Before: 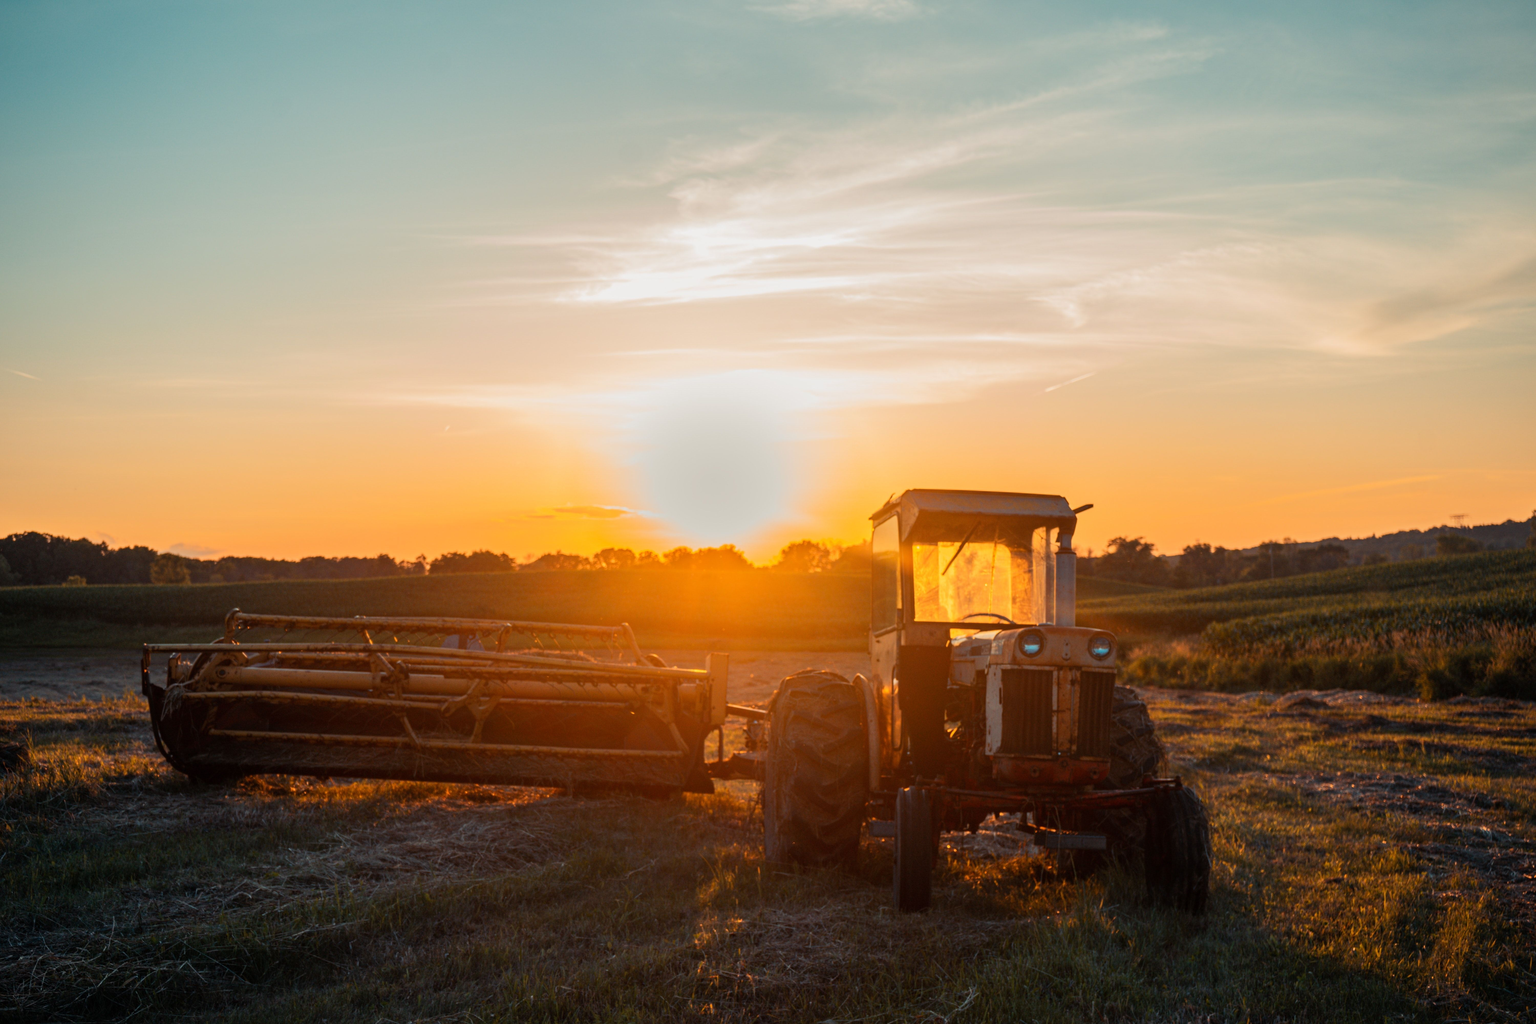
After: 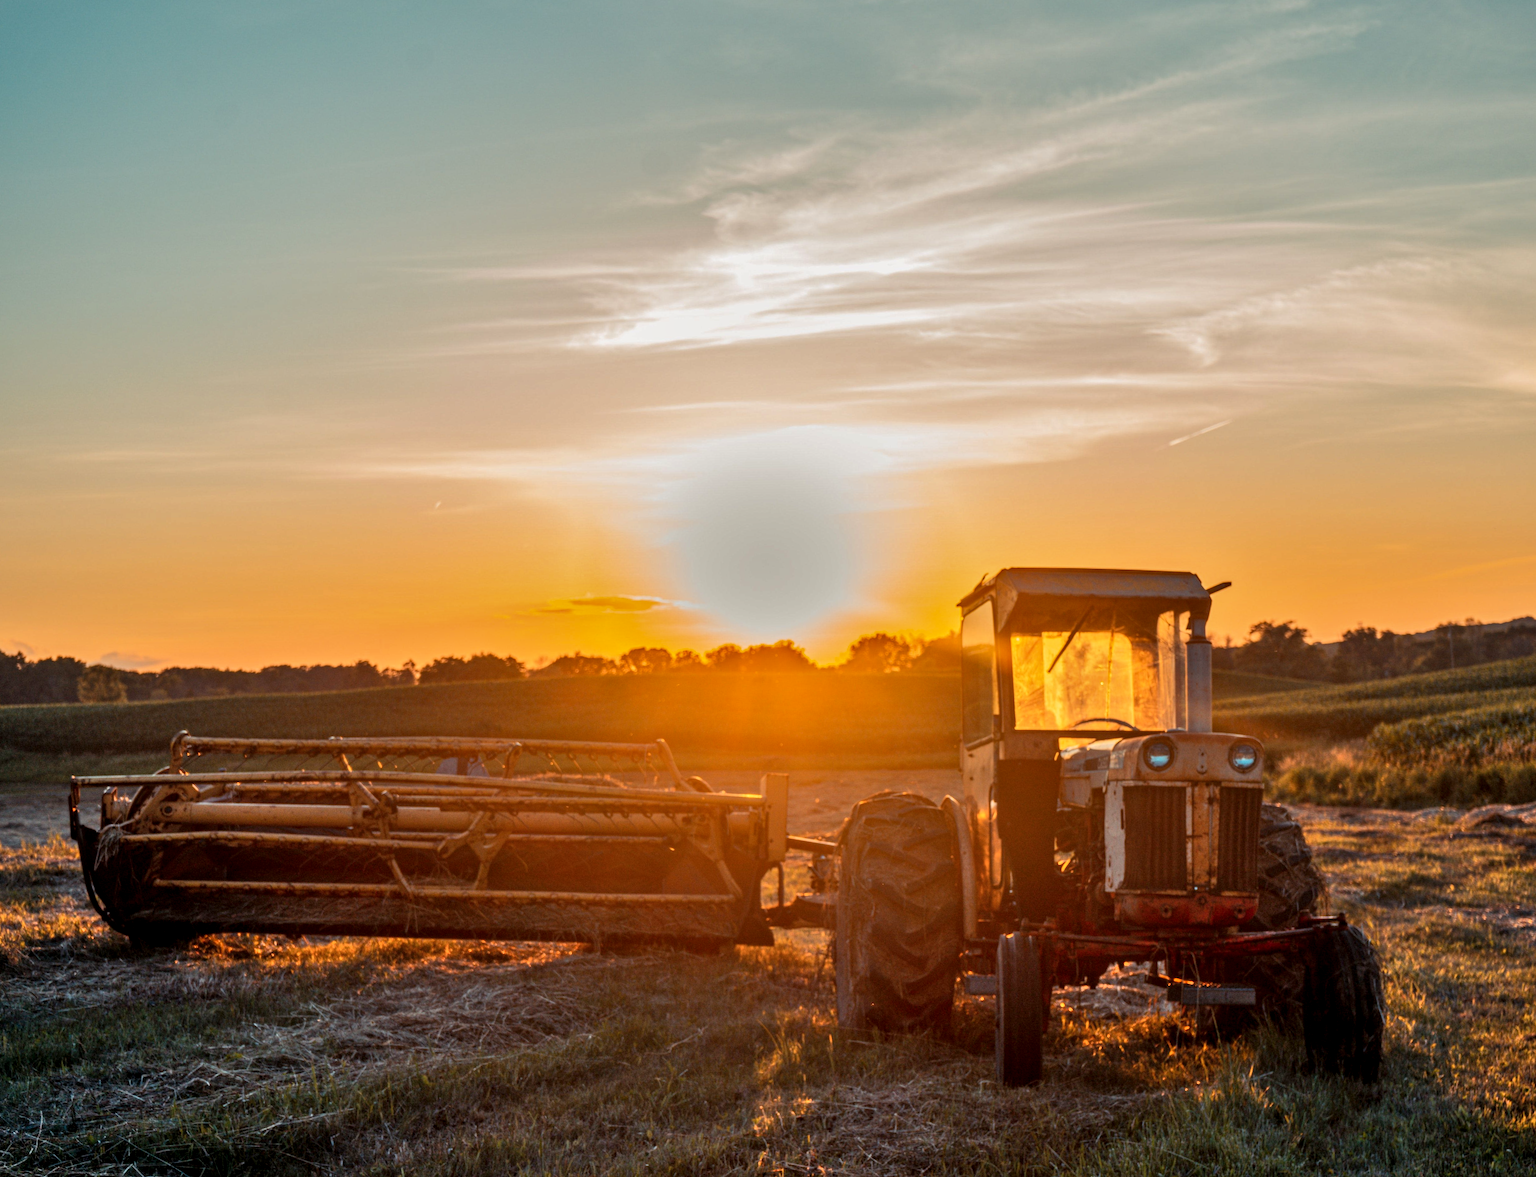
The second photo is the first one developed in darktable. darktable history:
crop and rotate: angle 1.16°, left 4.451%, top 0.819%, right 11.487%, bottom 2.55%
shadows and highlights: soften with gaussian
local contrast: detail 130%
color zones: mix -122.71%
exposure: black level correction 0.001, compensate highlight preservation false
